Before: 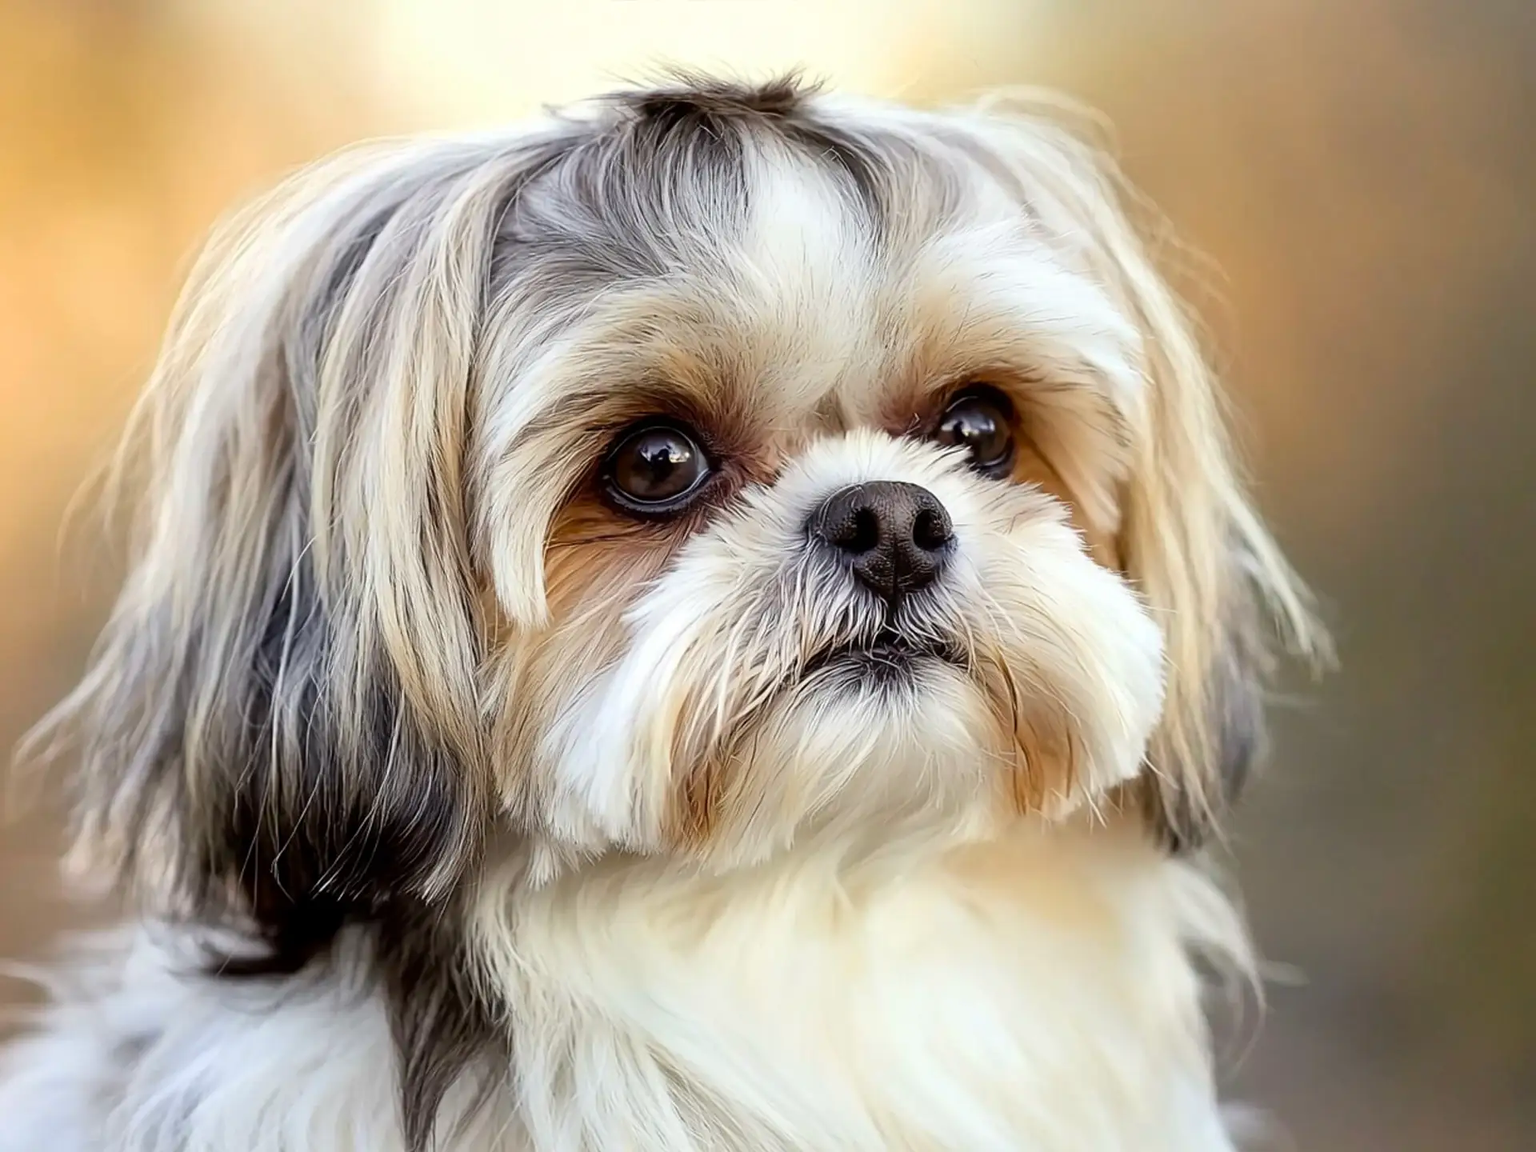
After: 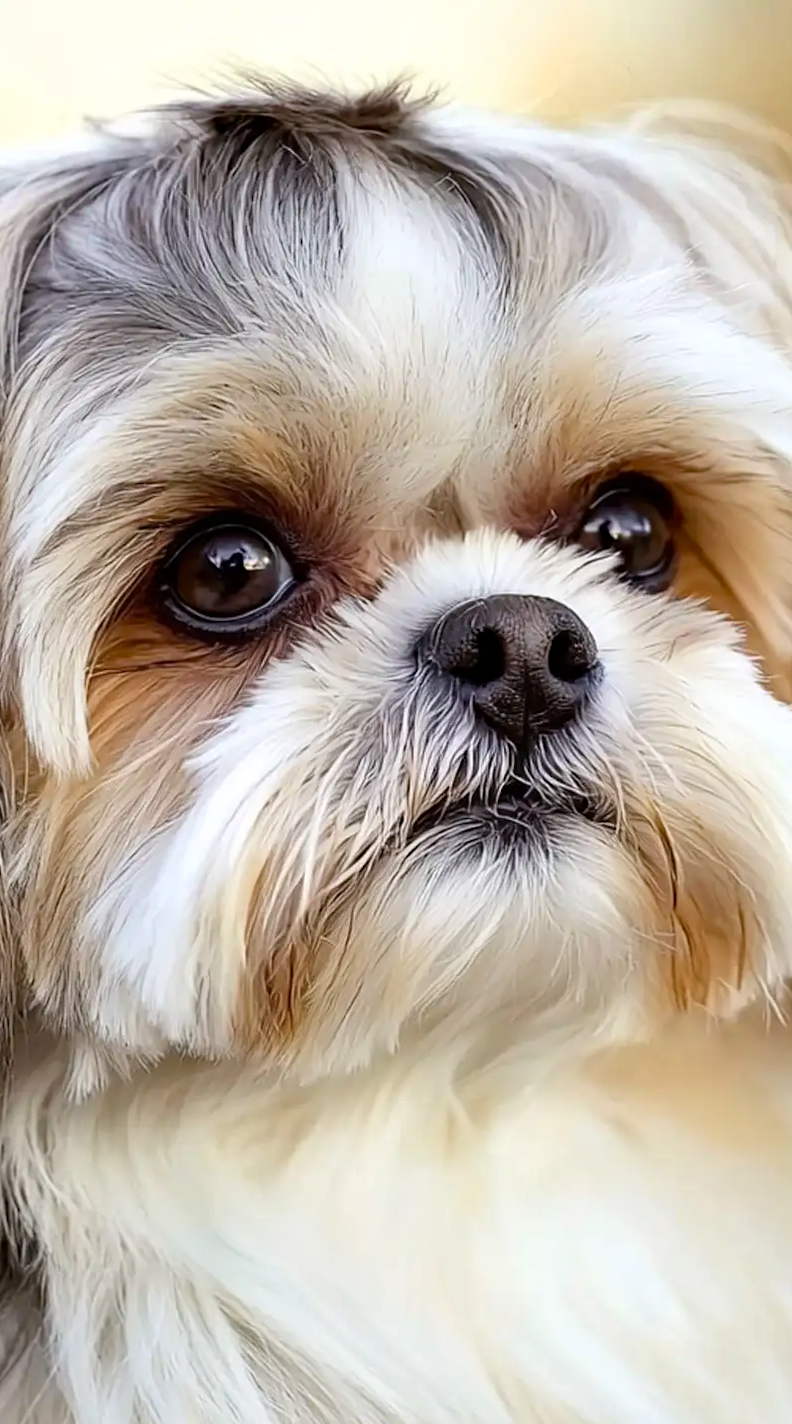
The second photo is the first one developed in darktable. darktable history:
rotate and perspective: rotation 0.174°, lens shift (vertical) 0.013, lens shift (horizontal) 0.019, shear 0.001, automatic cropping original format, crop left 0.007, crop right 0.991, crop top 0.016, crop bottom 0.997
haze removal: compatibility mode true, adaptive false
white balance: red 1.004, blue 1.024
crop: left 31.229%, right 27.105%
